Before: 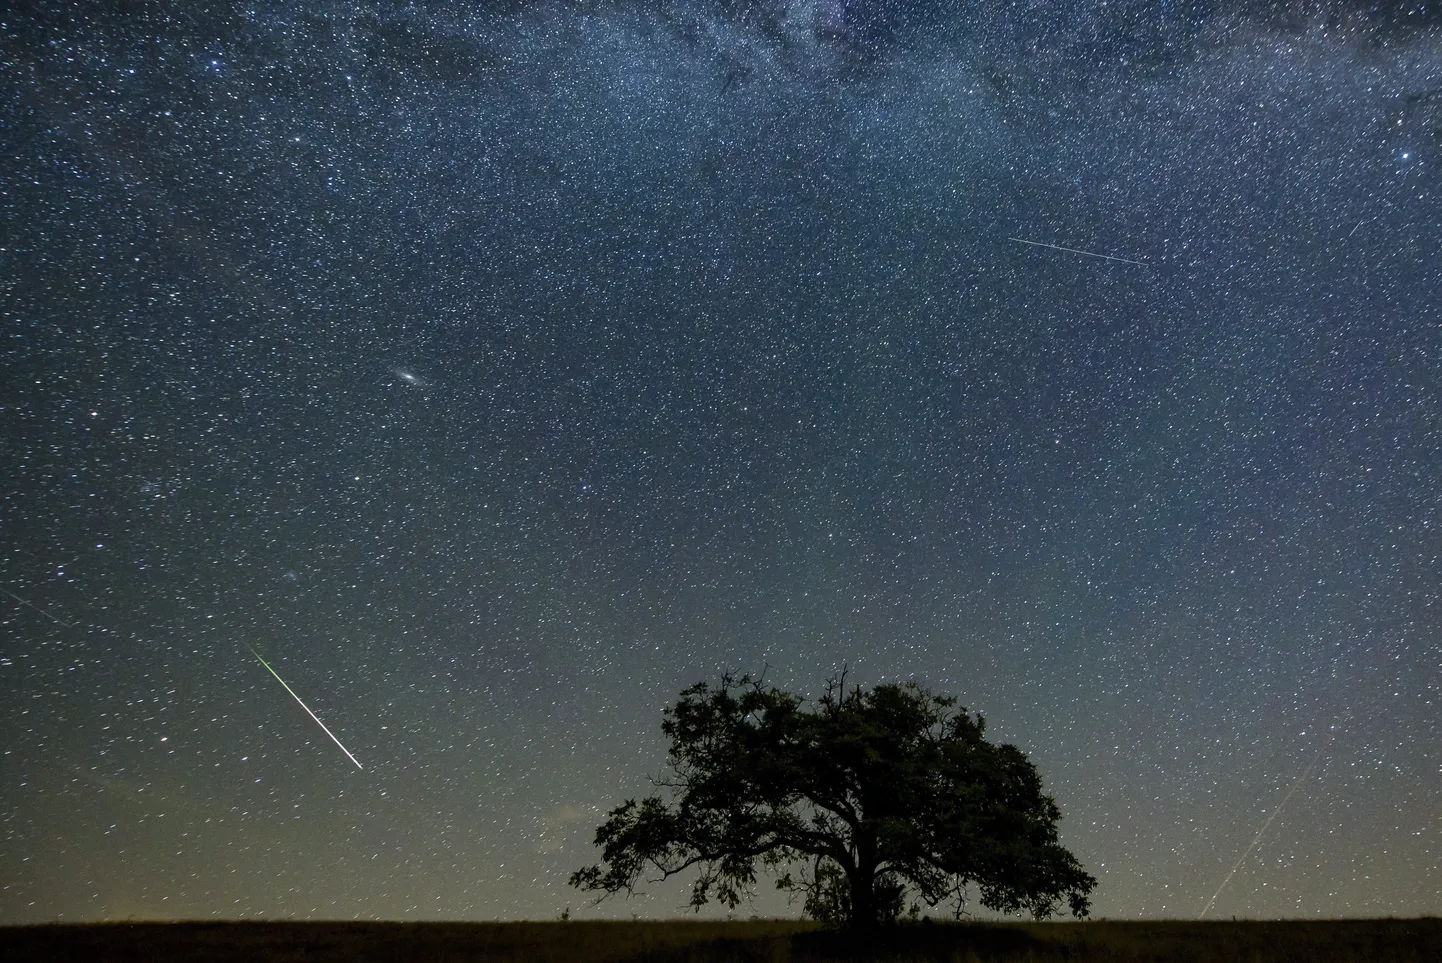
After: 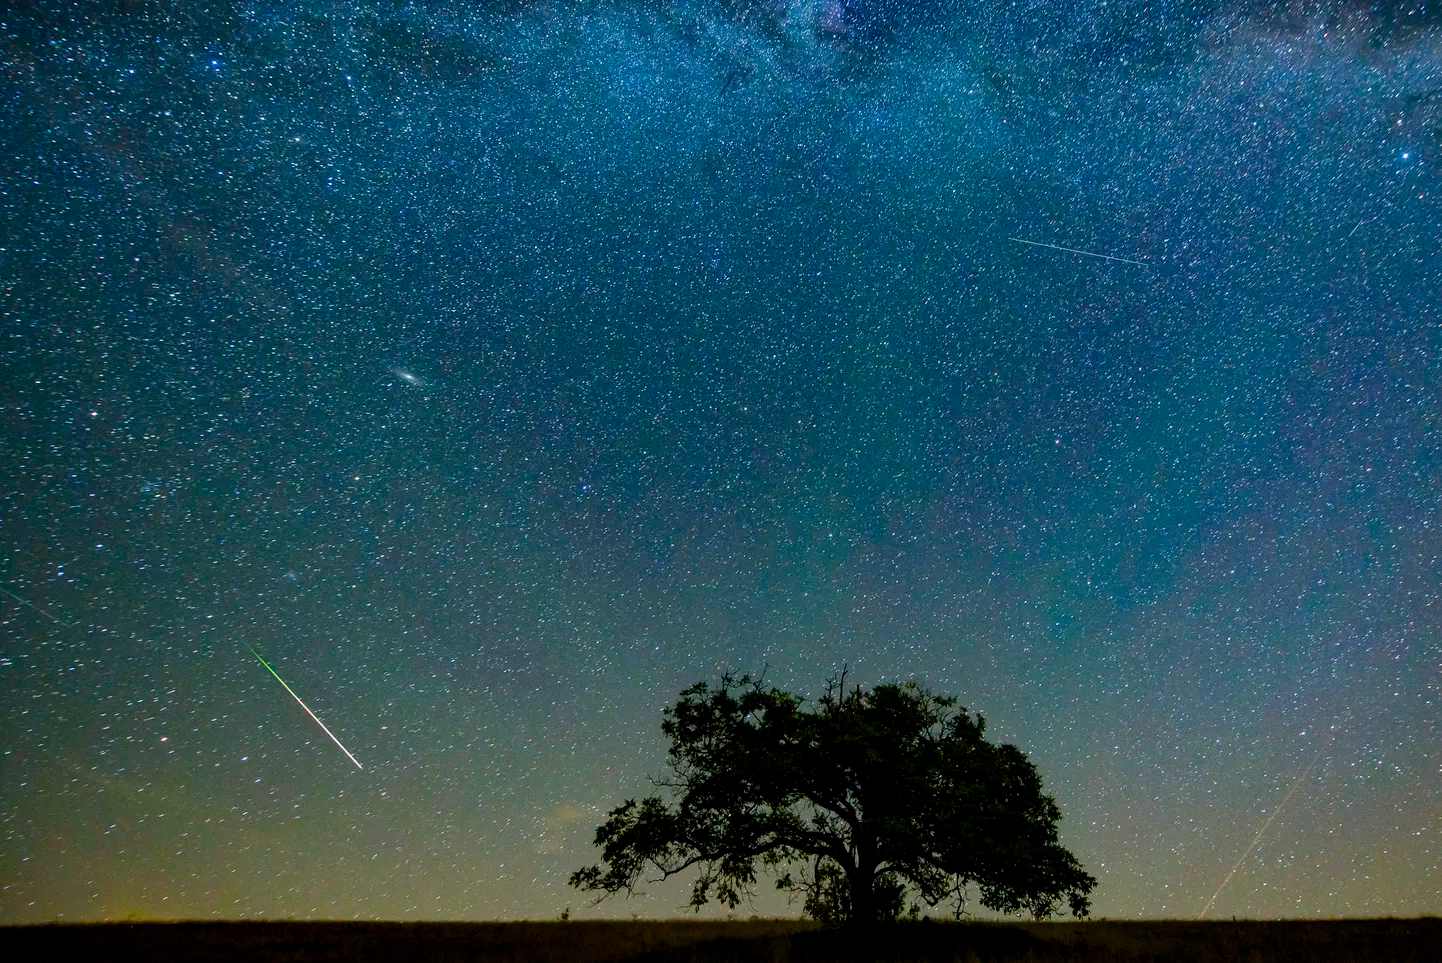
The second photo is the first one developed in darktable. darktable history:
color balance rgb: shadows lift › chroma 0.879%, shadows lift › hue 115.84°, highlights gain › luminance 0.62%, highlights gain › chroma 0.409%, highlights gain › hue 43.38°, perceptual saturation grading › global saturation 36.781%, perceptual saturation grading › shadows 35.539%, perceptual brilliance grading › mid-tones 9.474%, perceptual brilliance grading › shadows 14.67%, global vibrance 14.668%
